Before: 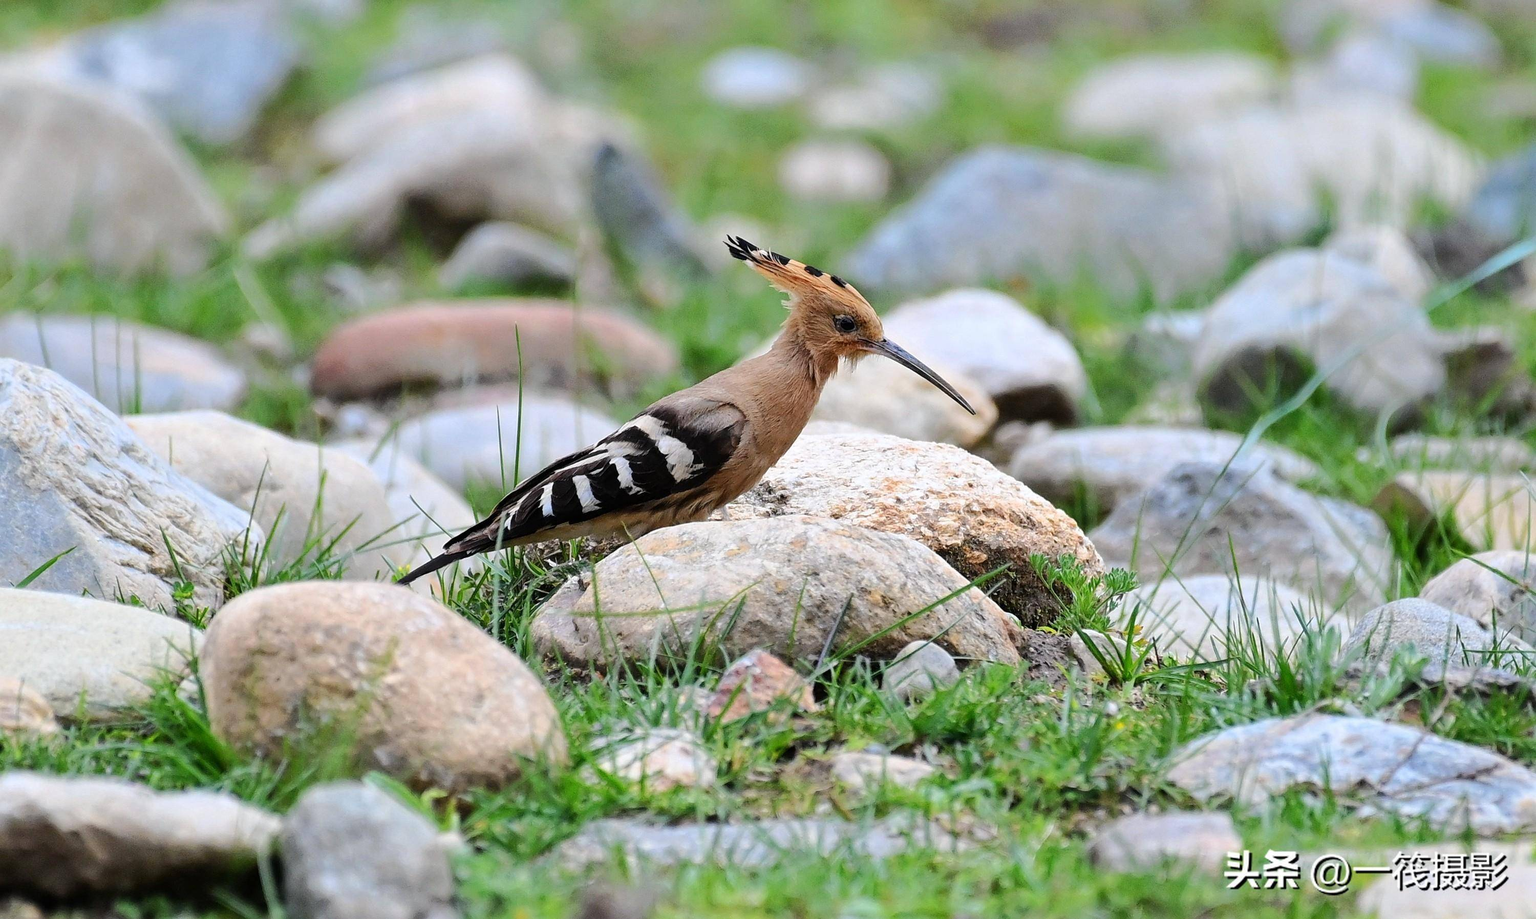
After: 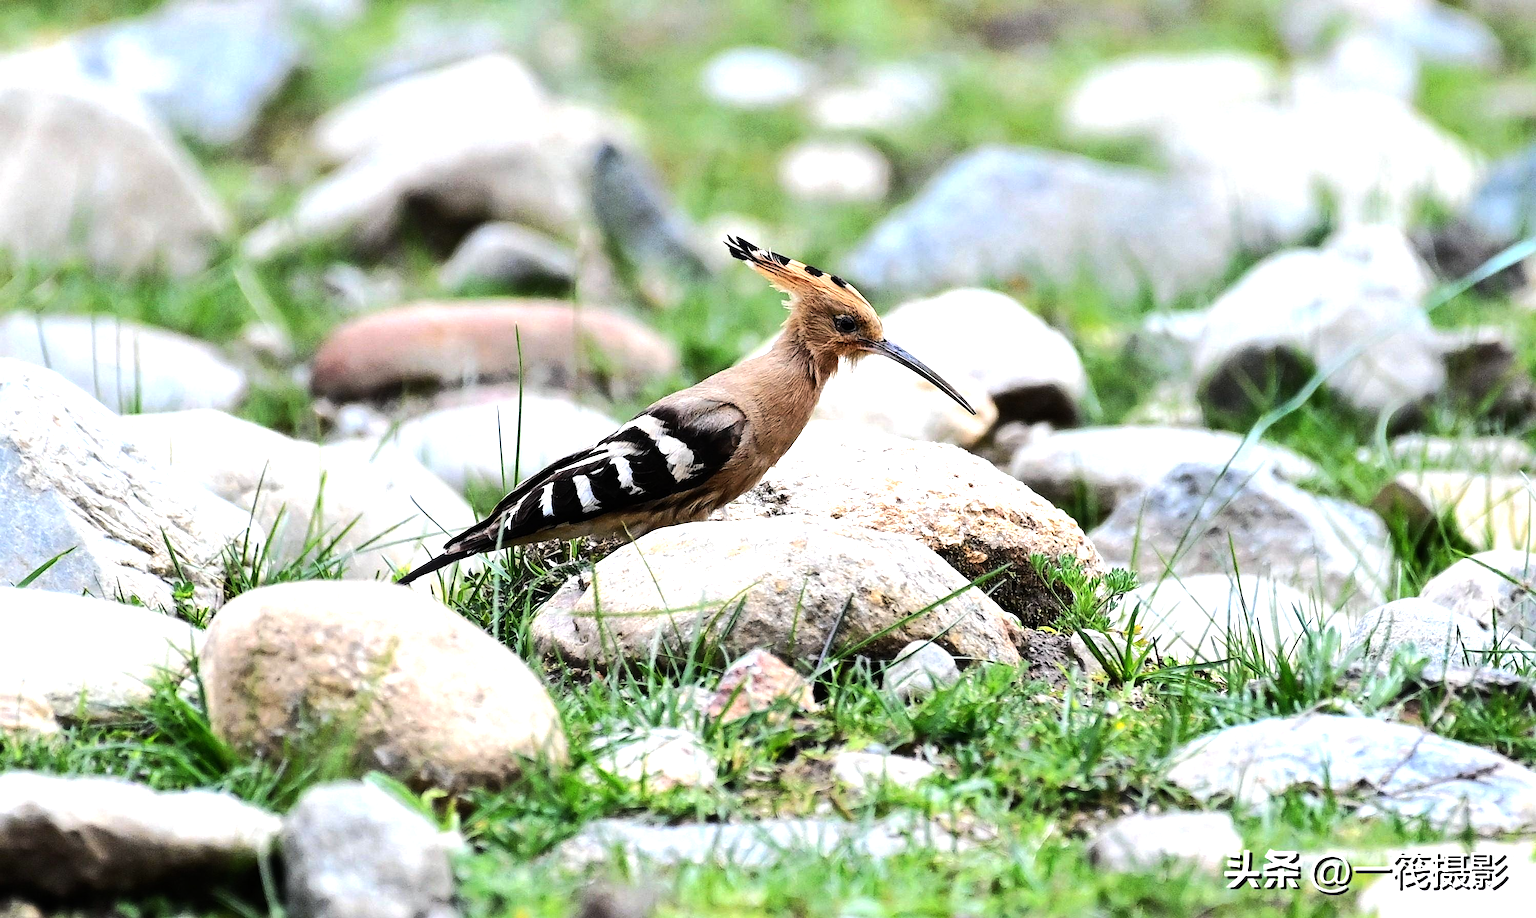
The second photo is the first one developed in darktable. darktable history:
tone equalizer: -8 EV -1.07 EV, -7 EV -0.995 EV, -6 EV -0.897 EV, -5 EV -0.581 EV, -3 EV 0.554 EV, -2 EV 0.839 EV, -1 EV 0.996 EV, +0 EV 1.07 EV, edges refinement/feathering 500, mask exposure compensation -1.57 EV, preserve details no
